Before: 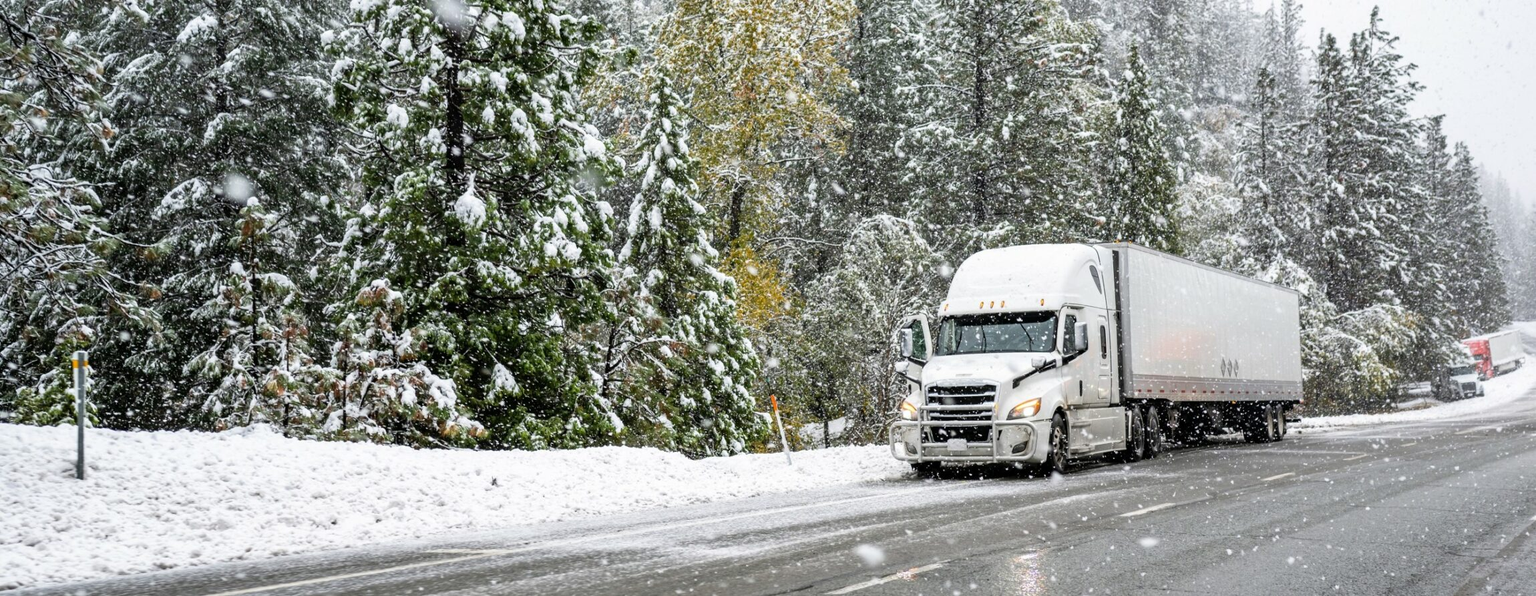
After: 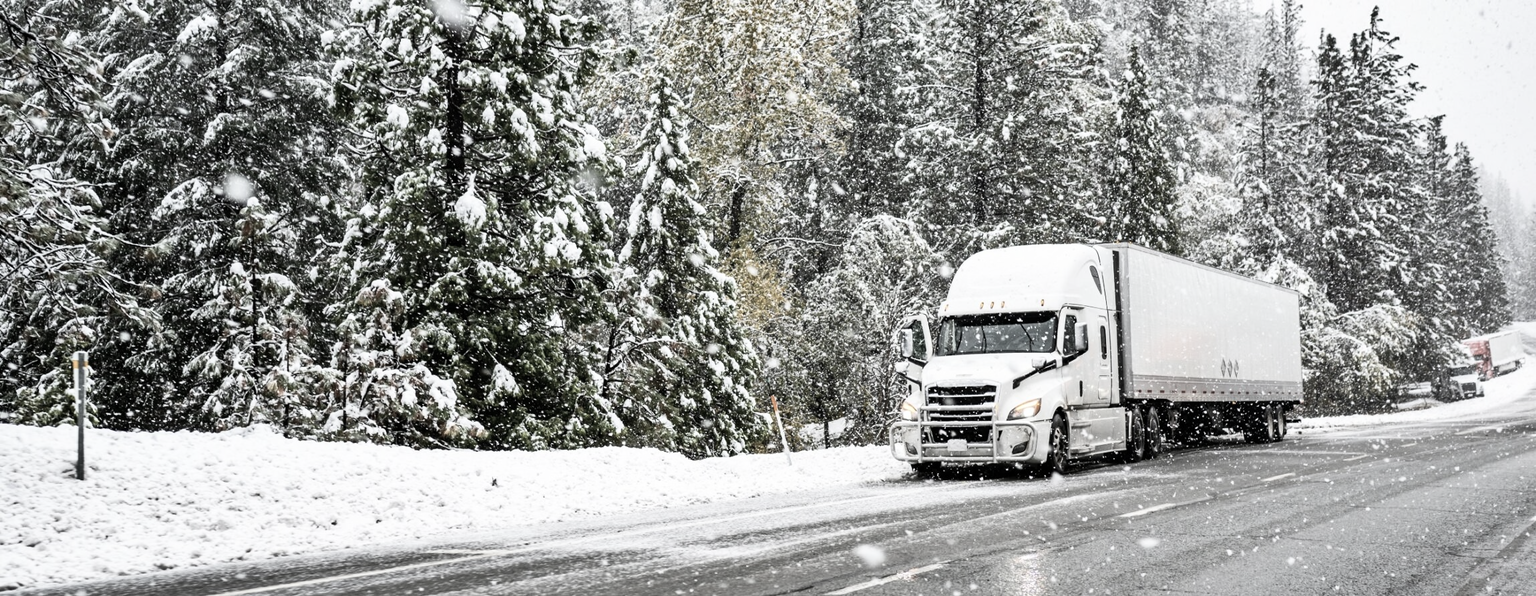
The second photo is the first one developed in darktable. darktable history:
contrast brightness saturation: contrast 0.26, brightness 0.08, saturation -0.62
shadows and highlights: highlights -54.15, soften with gaussian
